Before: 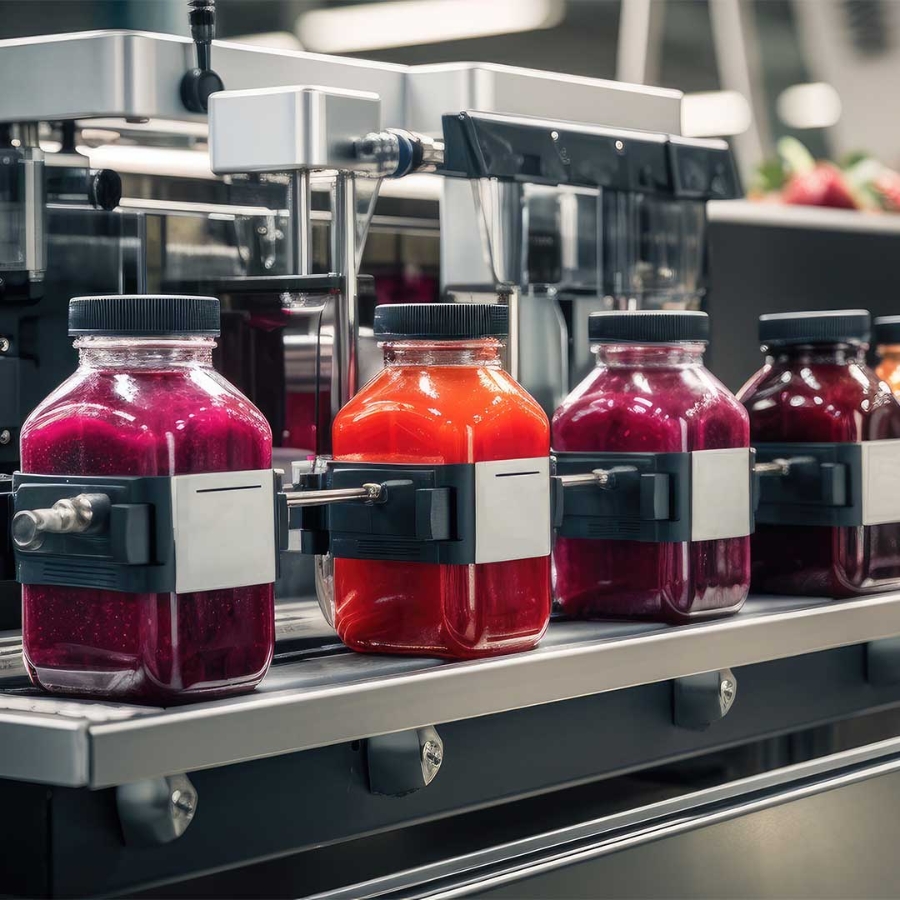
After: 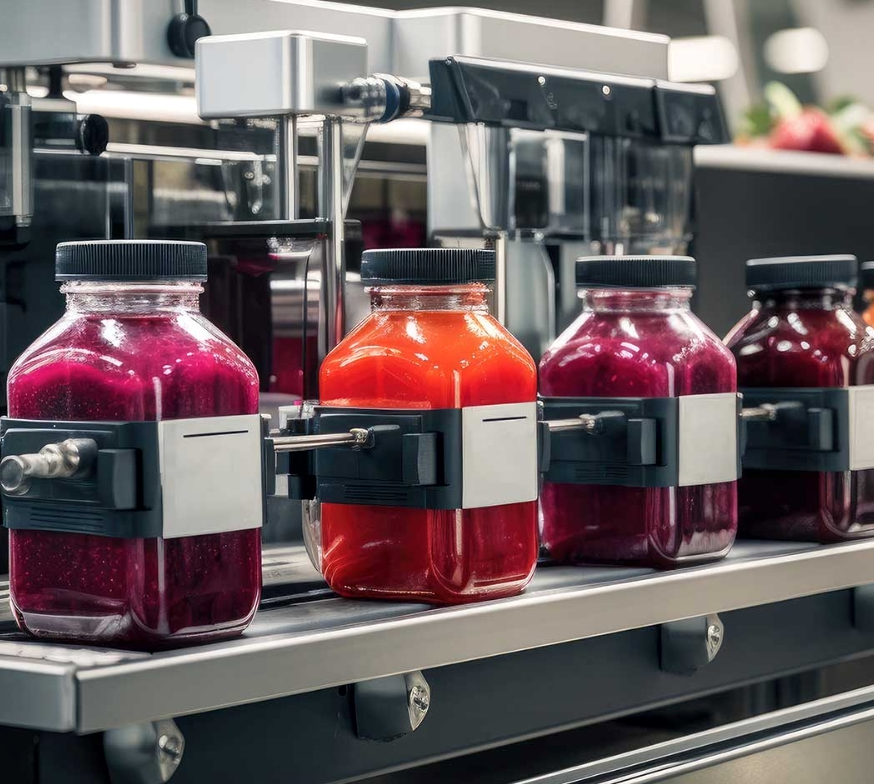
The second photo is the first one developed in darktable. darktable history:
crop: left 1.507%, top 6.147%, right 1.379%, bottom 6.637%
local contrast: mode bilateral grid, contrast 20, coarseness 50, detail 120%, midtone range 0.2
